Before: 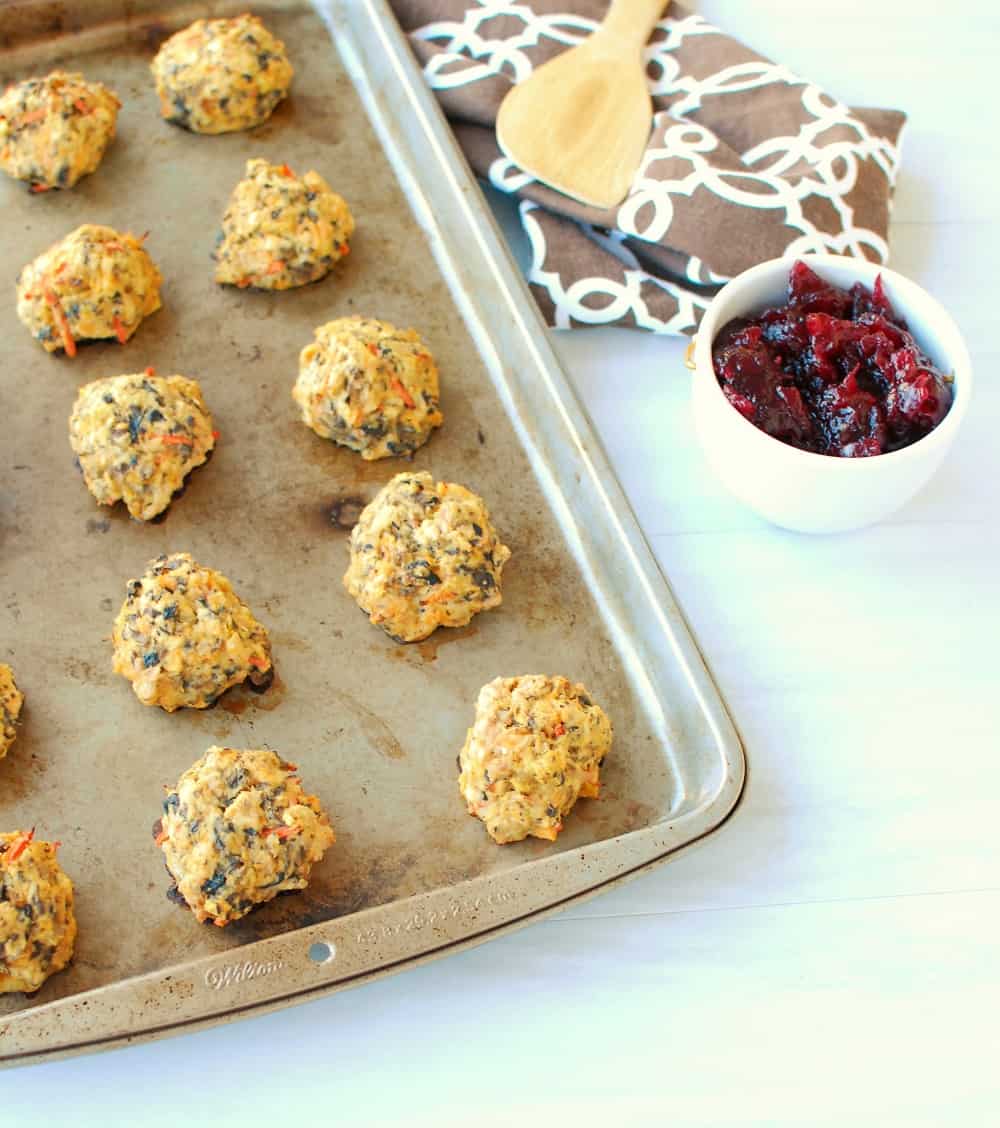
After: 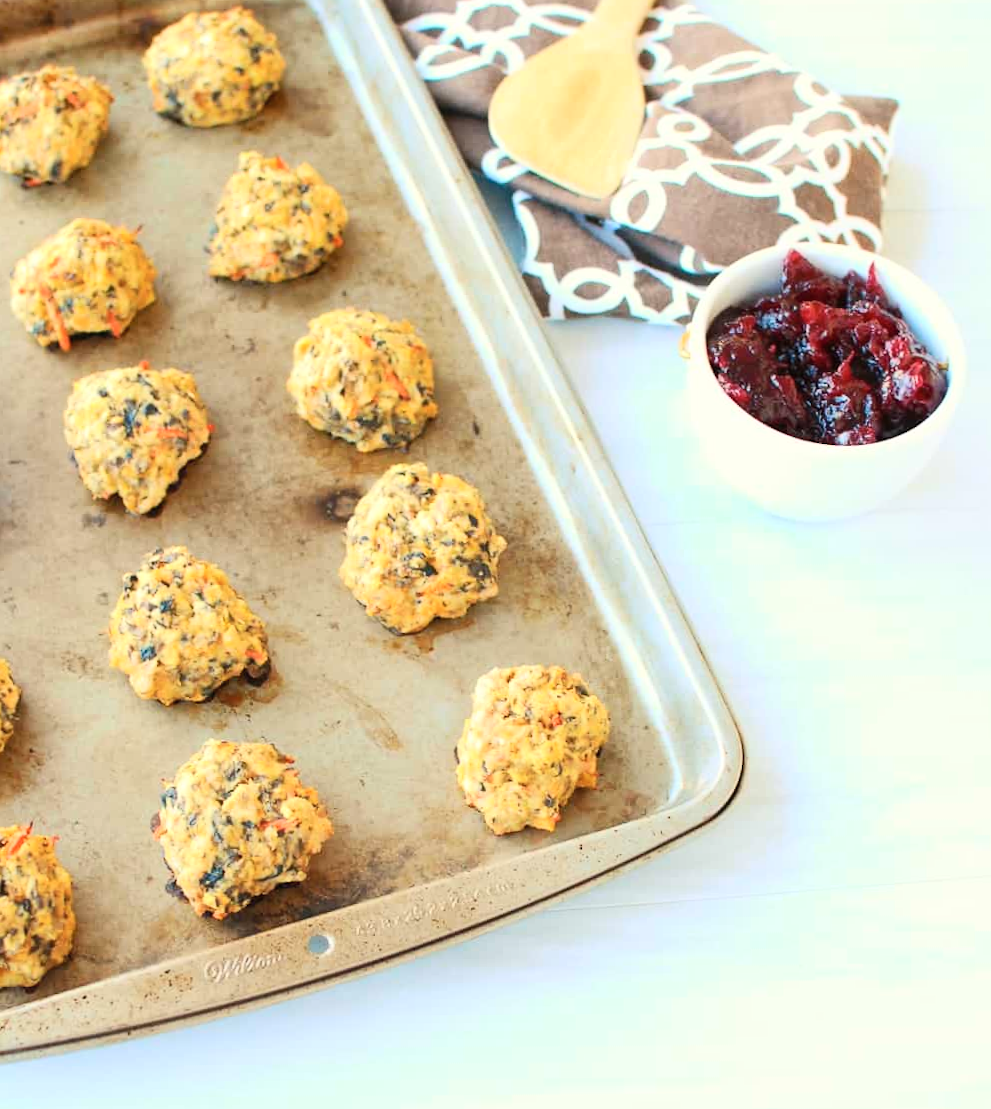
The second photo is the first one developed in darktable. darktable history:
contrast brightness saturation: contrast 0.2, brightness 0.15, saturation 0.14
rotate and perspective: rotation -0.45°, automatic cropping original format, crop left 0.008, crop right 0.992, crop top 0.012, crop bottom 0.988
color zones: curves: ch1 [(0, 0.469) (0.01, 0.469) (0.12, 0.446) (0.248, 0.469) (0.5, 0.5) (0.748, 0.5) (0.99, 0.469) (1, 0.469)]
